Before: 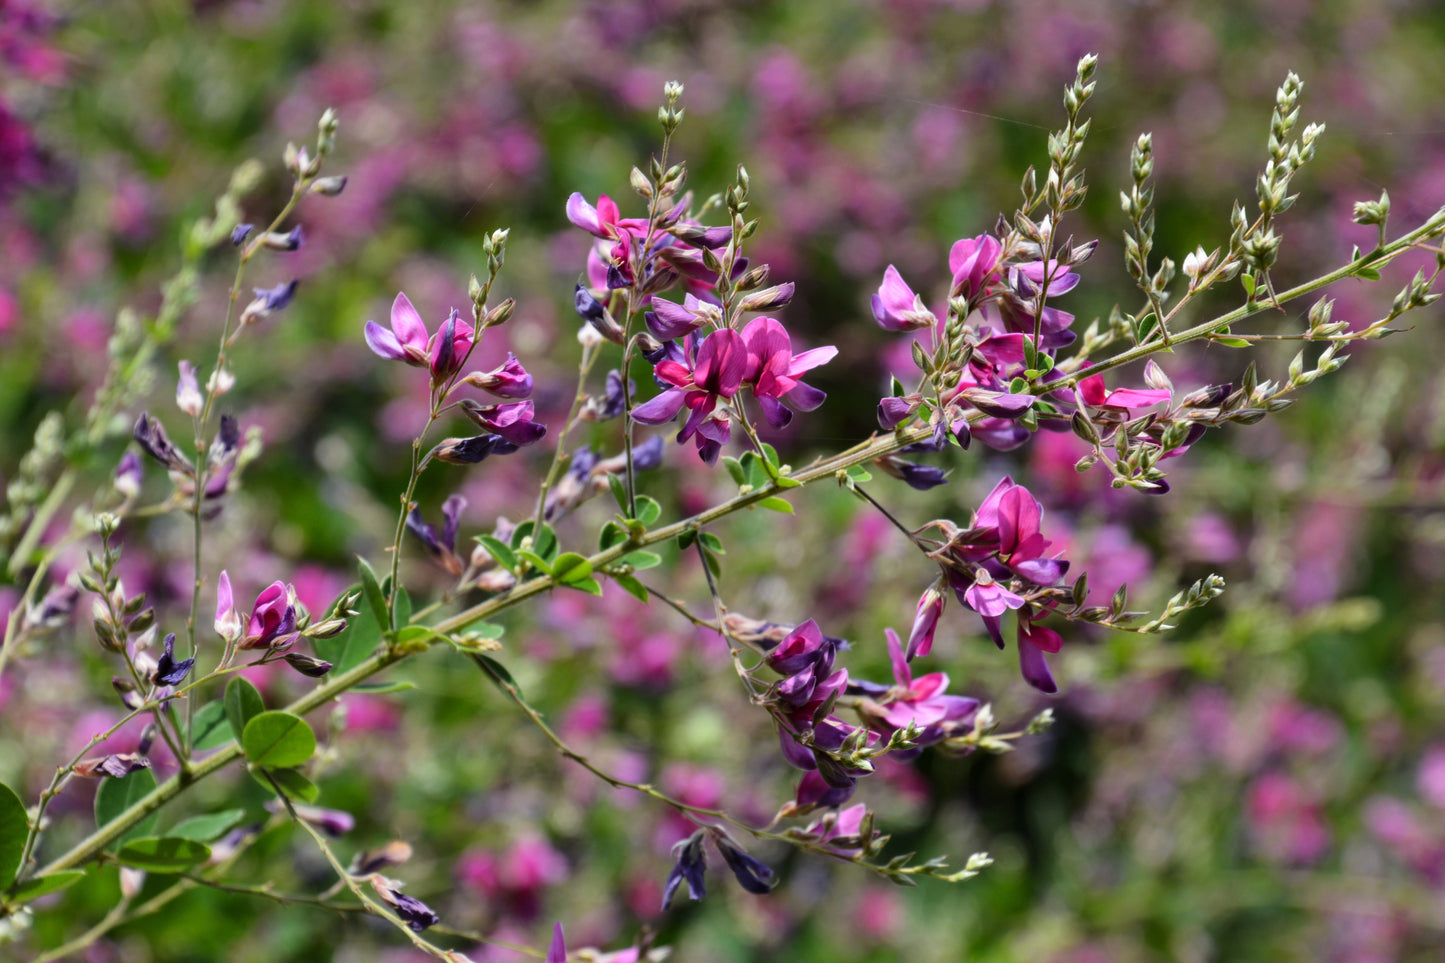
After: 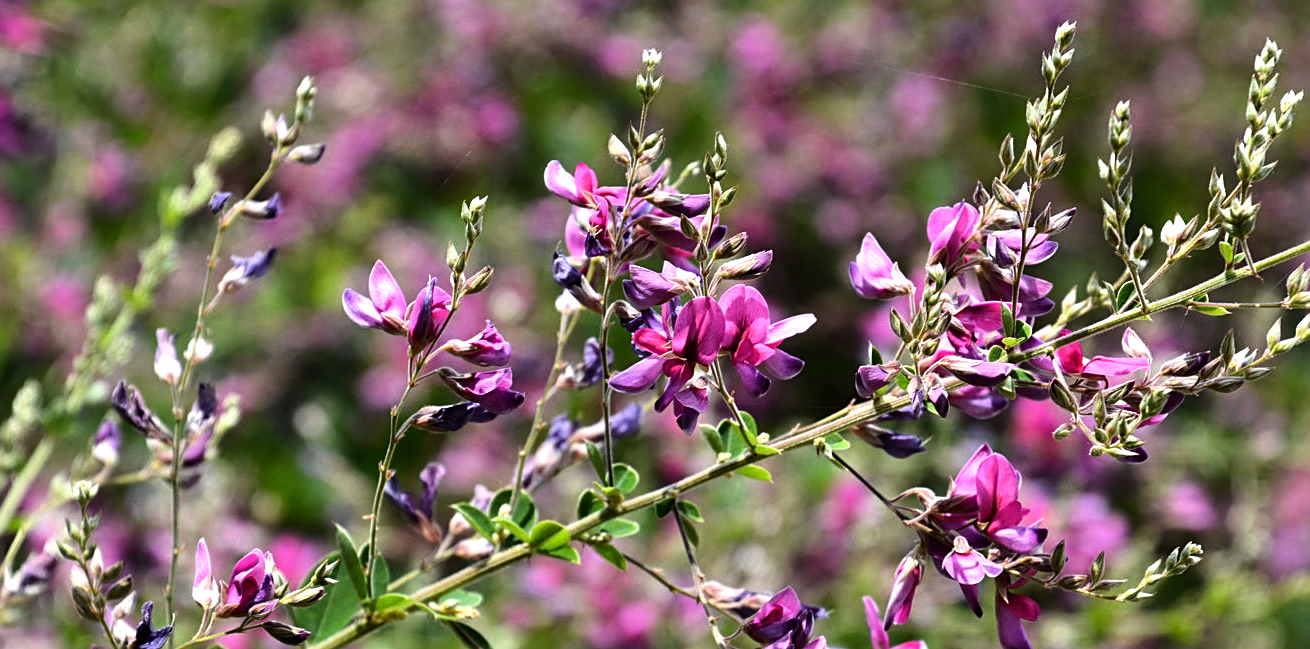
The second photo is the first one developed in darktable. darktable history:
crop: left 1.578%, top 3.372%, right 7.746%, bottom 28.514%
tone equalizer: -8 EV -0.753 EV, -7 EV -0.716 EV, -6 EV -0.565 EV, -5 EV -0.38 EV, -3 EV 0.377 EV, -2 EV 0.6 EV, -1 EV 0.692 EV, +0 EV 0.735 EV, edges refinement/feathering 500, mask exposure compensation -1.57 EV, preserve details no
sharpen: on, module defaults
exposure: compensate highlight preservation false
